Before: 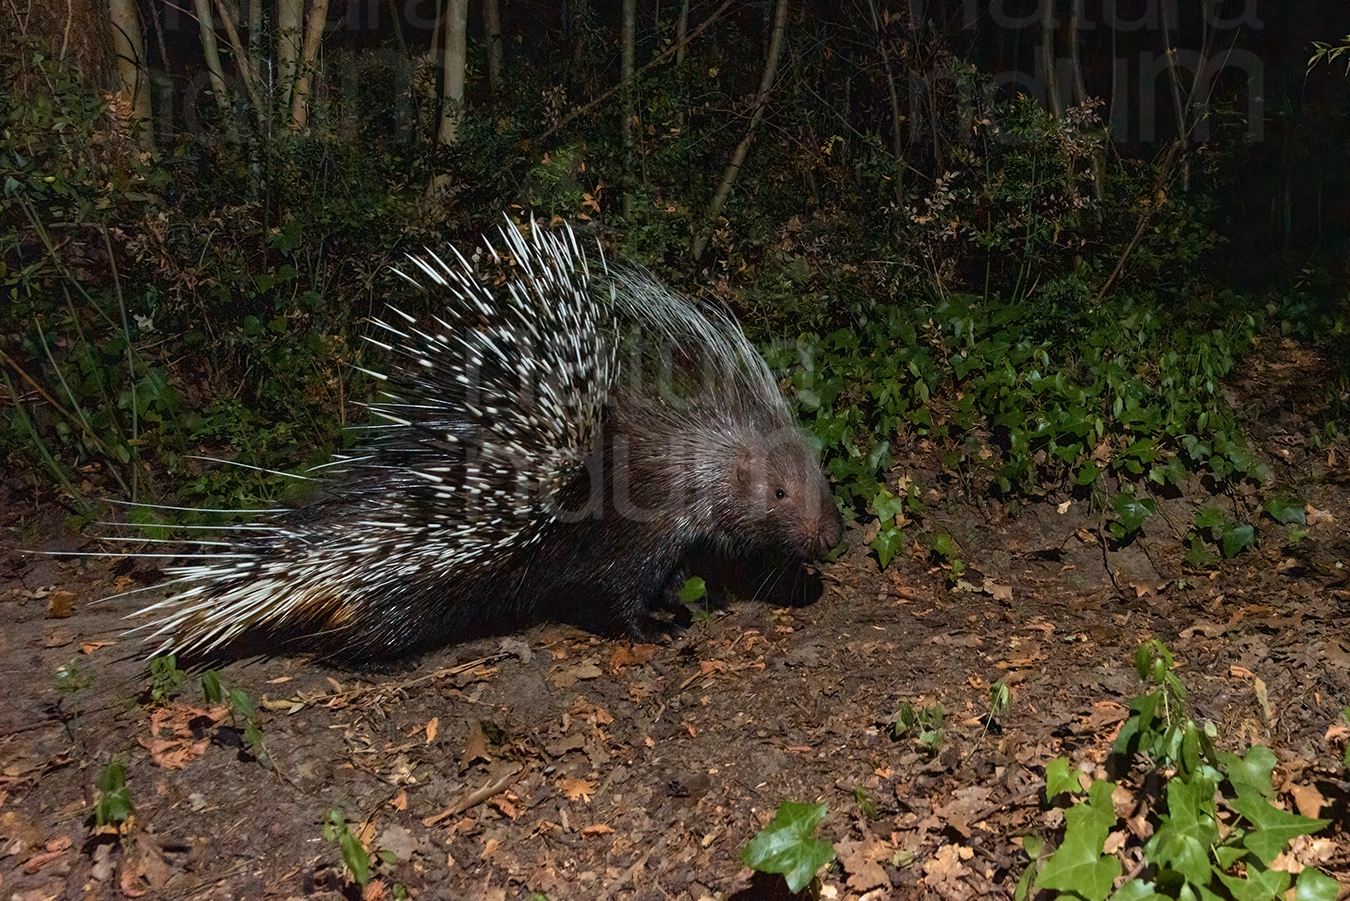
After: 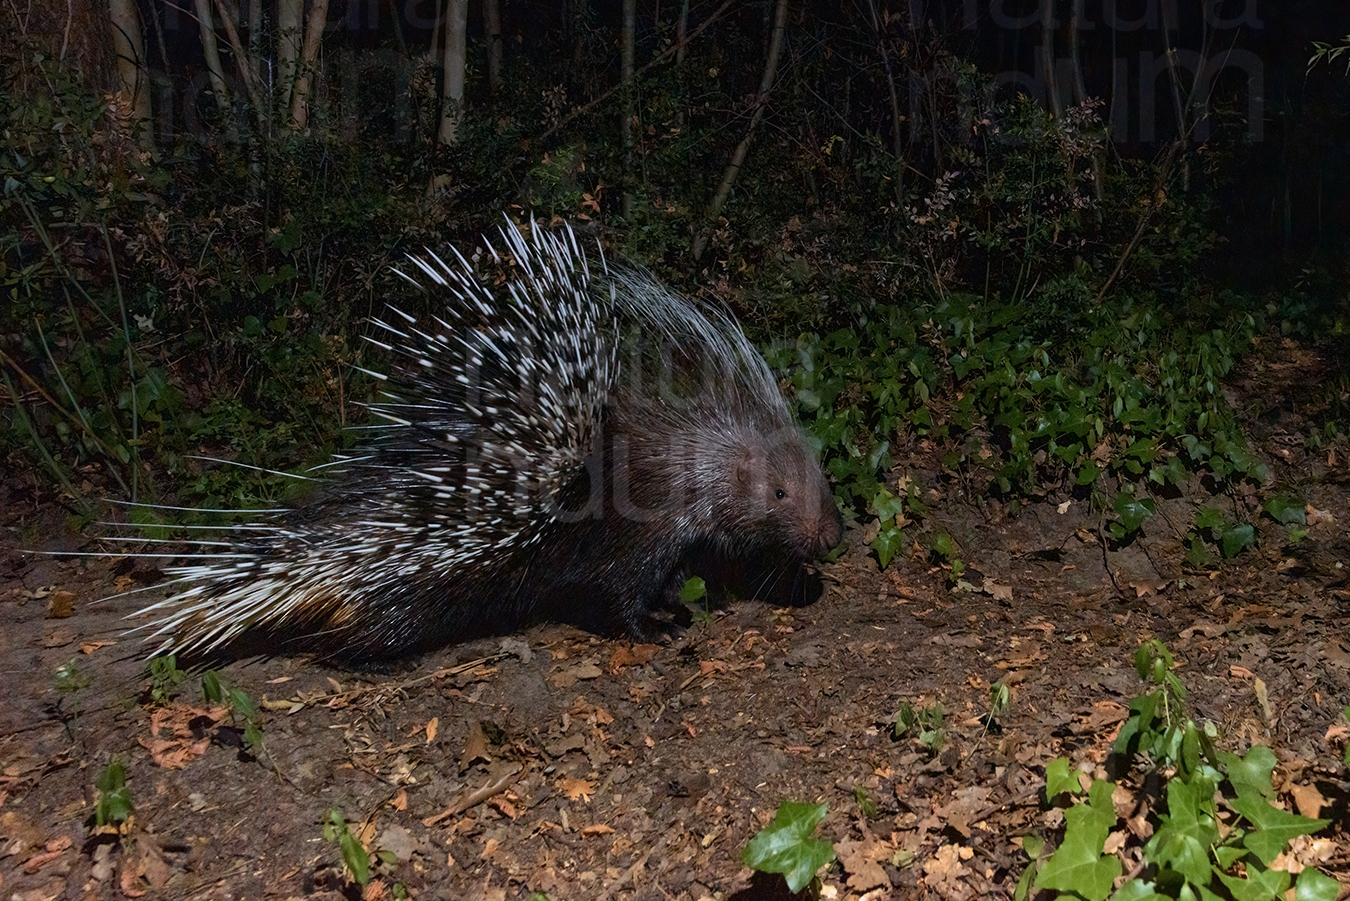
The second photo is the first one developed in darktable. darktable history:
graduated density: hue 238.83°, saturation 50%
exposure: exposure -0.05 EV
